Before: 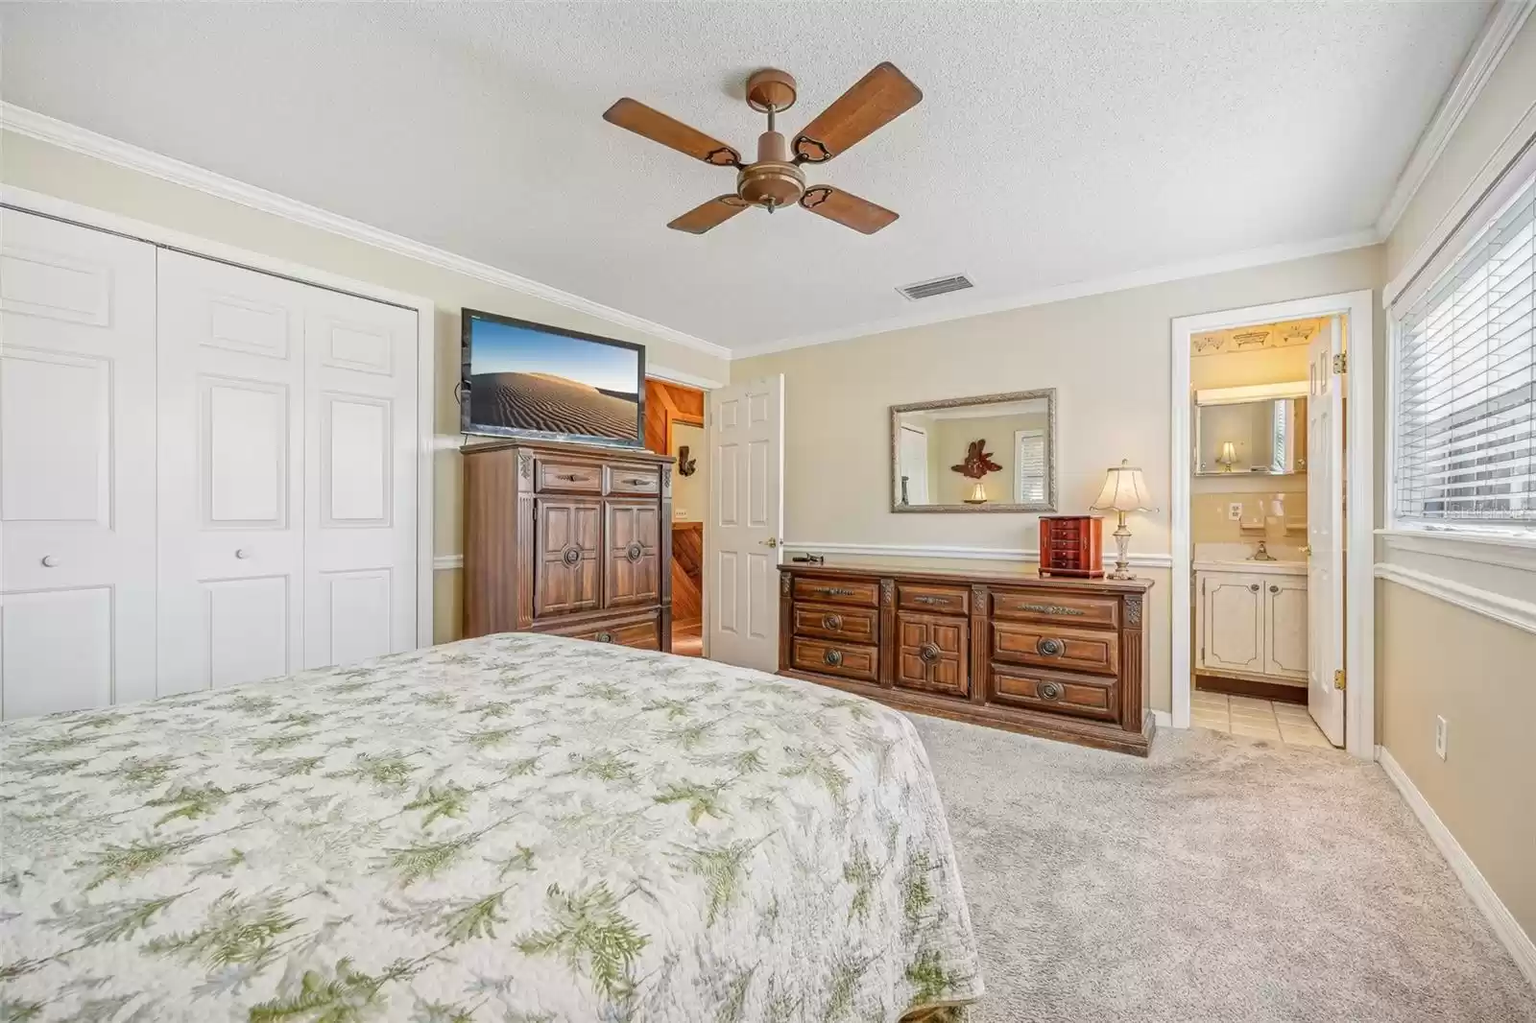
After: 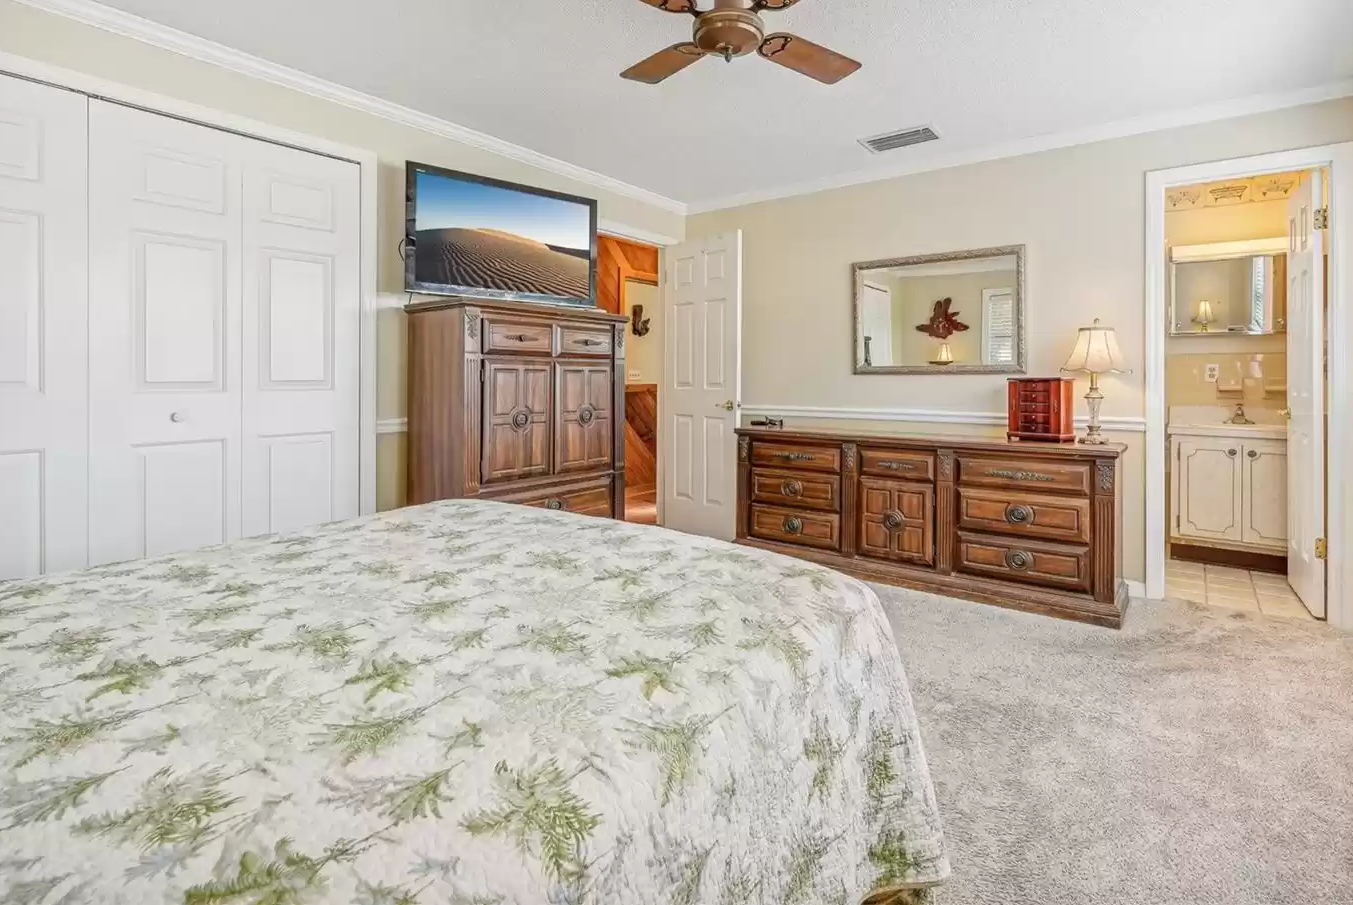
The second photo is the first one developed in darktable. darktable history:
crop and rotate: left 4.742%, top 15.036%, right 10.637%
